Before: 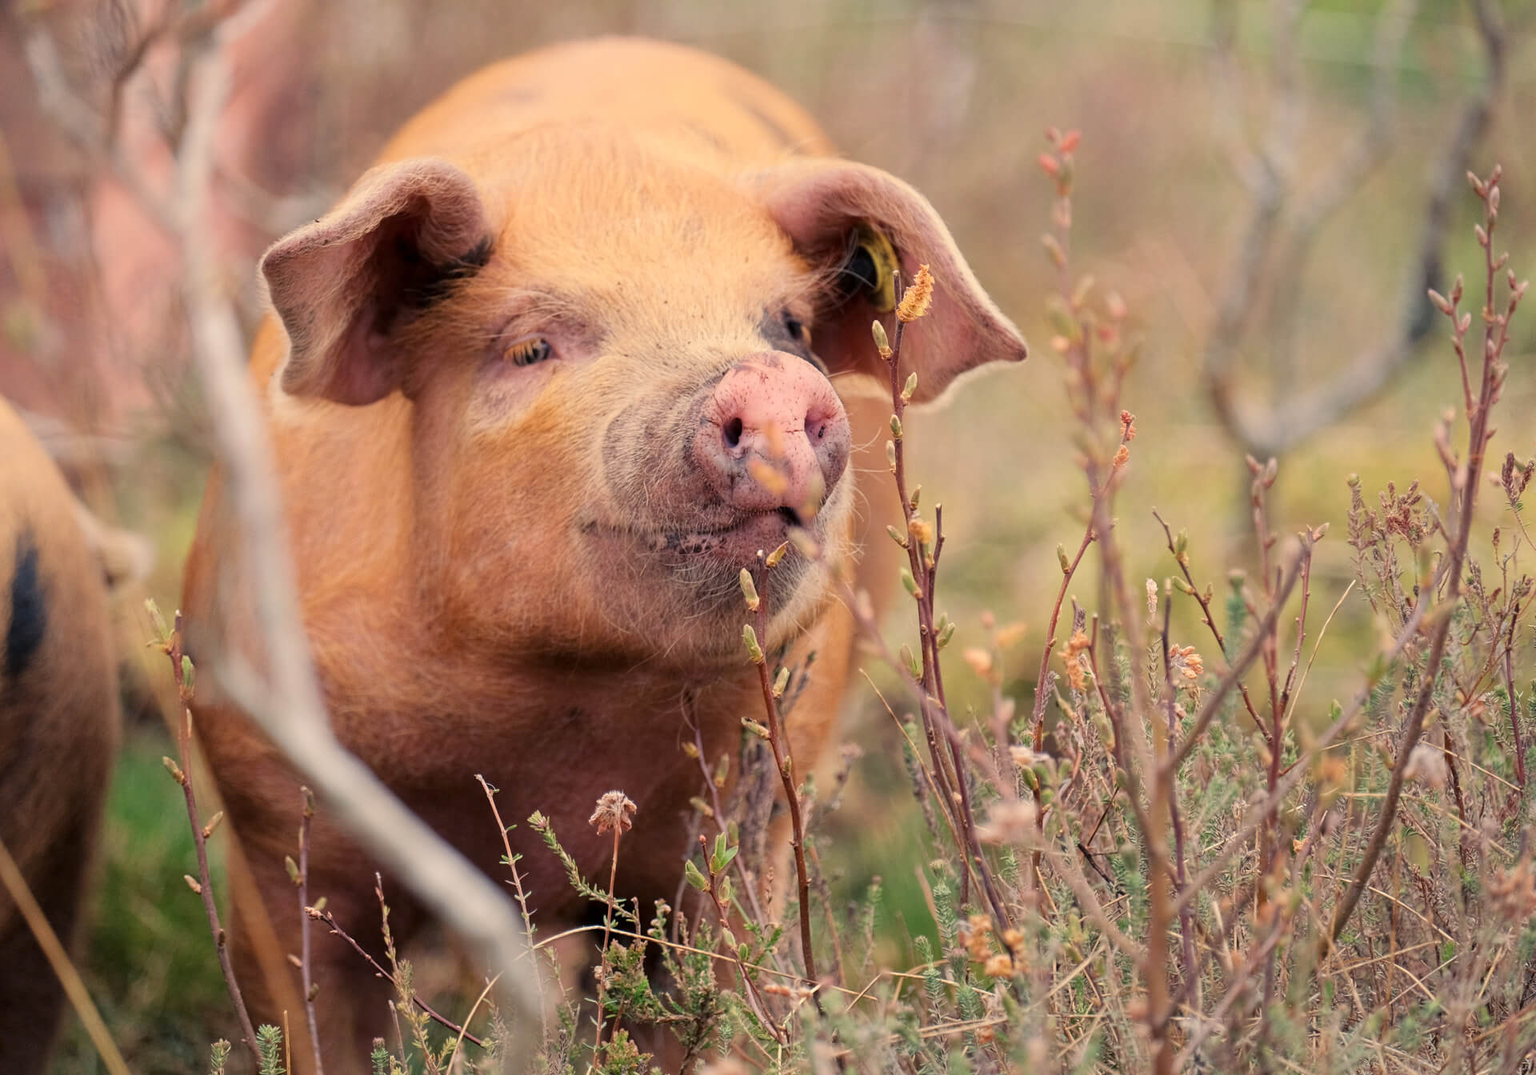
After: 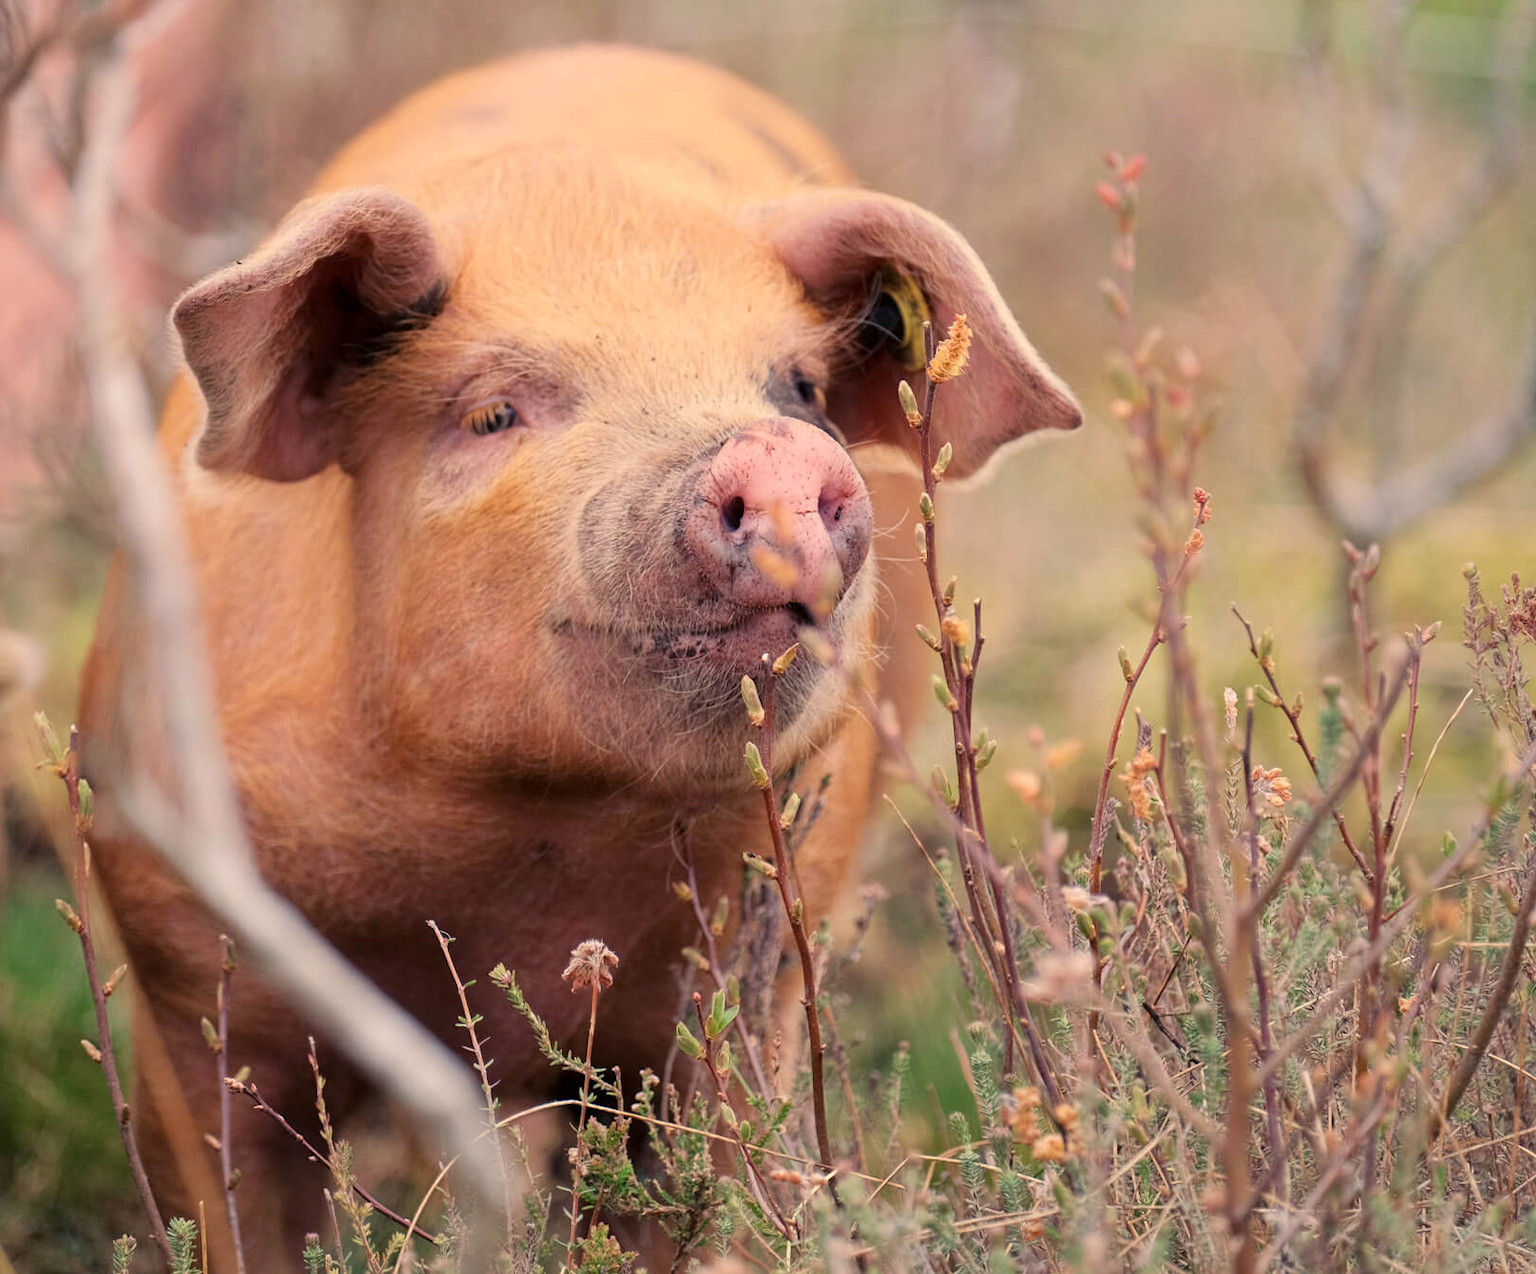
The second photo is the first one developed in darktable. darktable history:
tone equalizer: on, module defaults
crop: left 7.598%, right 7.873%
white balance: red 1.009, blue 1.027
